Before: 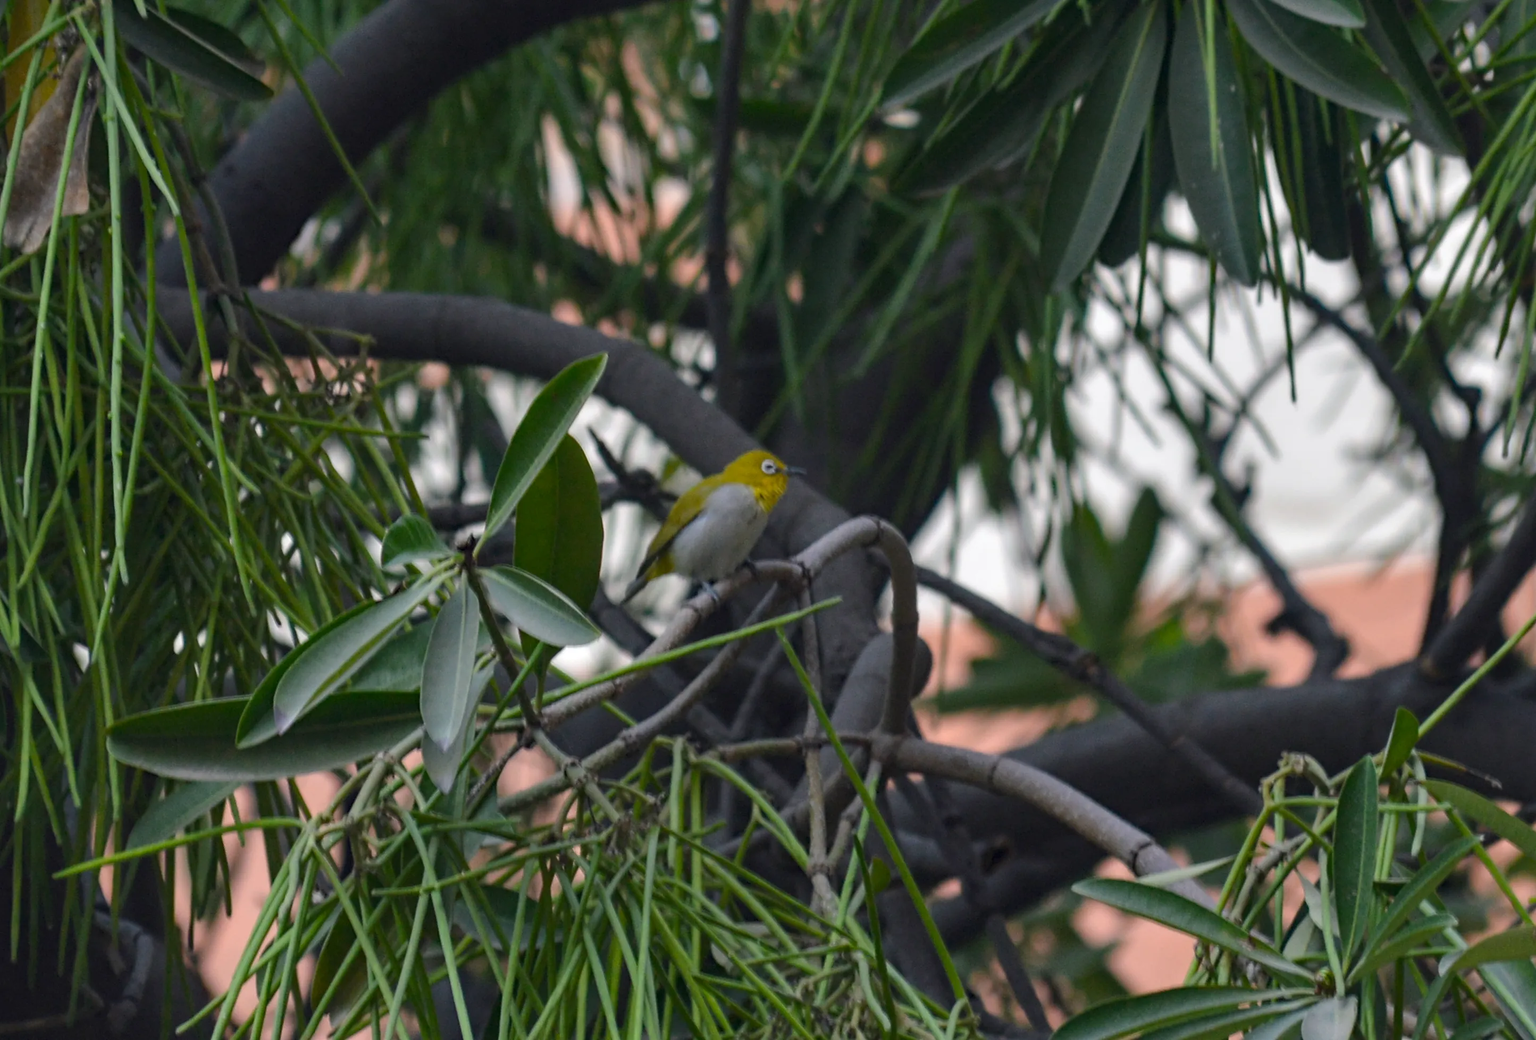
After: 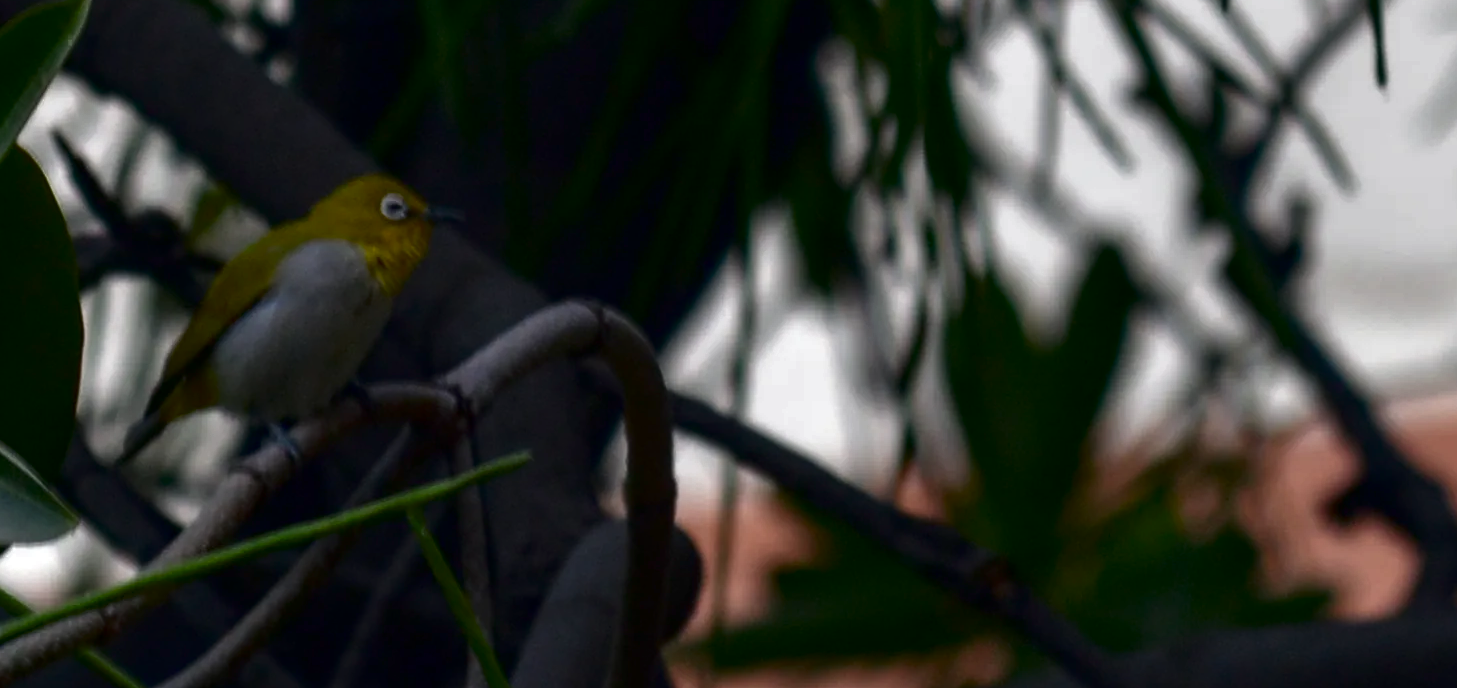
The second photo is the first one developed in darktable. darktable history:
contrast brightness saturation: brightness -0.528
crop: left 36.445%, top 34.314%, right 13.098%, bottom 30.494%
